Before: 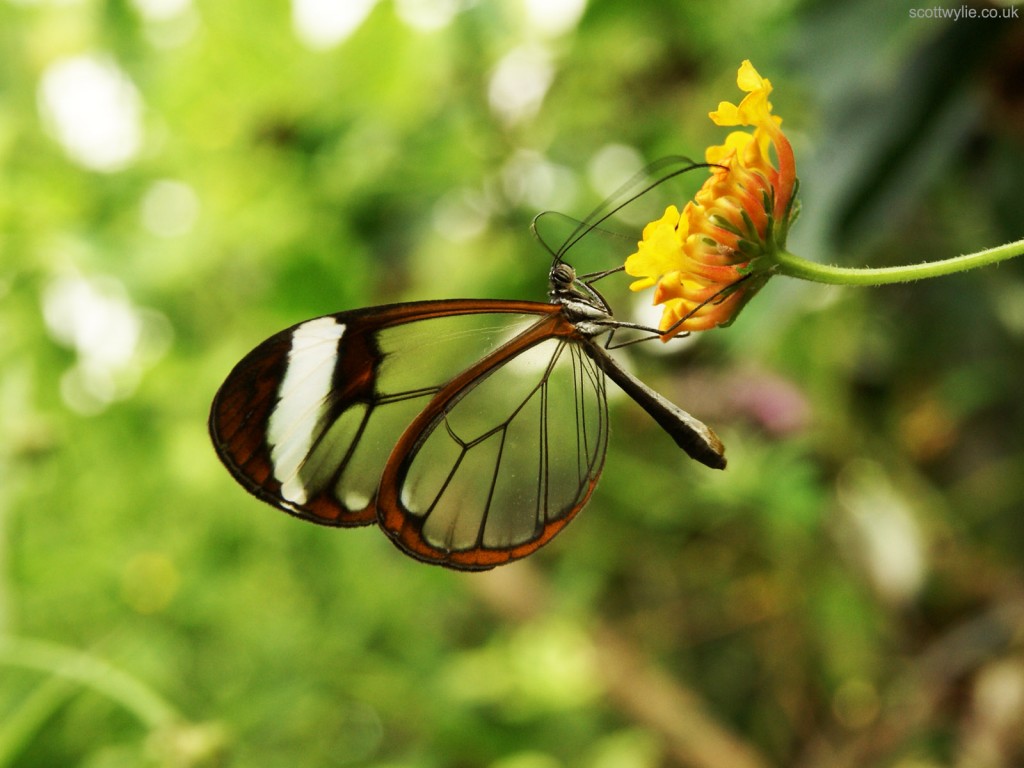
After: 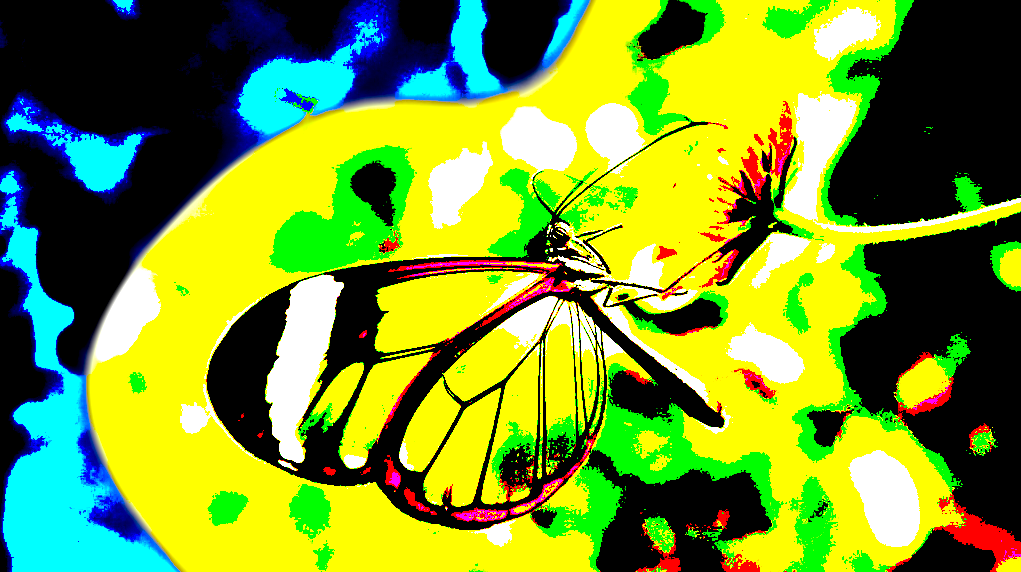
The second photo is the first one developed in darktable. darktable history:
sharpen: radius 2.514, amount 0.333
exposure: black level correction 0.099, exposure 3.089 EV, compensate highlight preservation false
crop: left 0.288%, top 5.527%, bottom 19.915%
shadows and highlights: soften with gaussian
